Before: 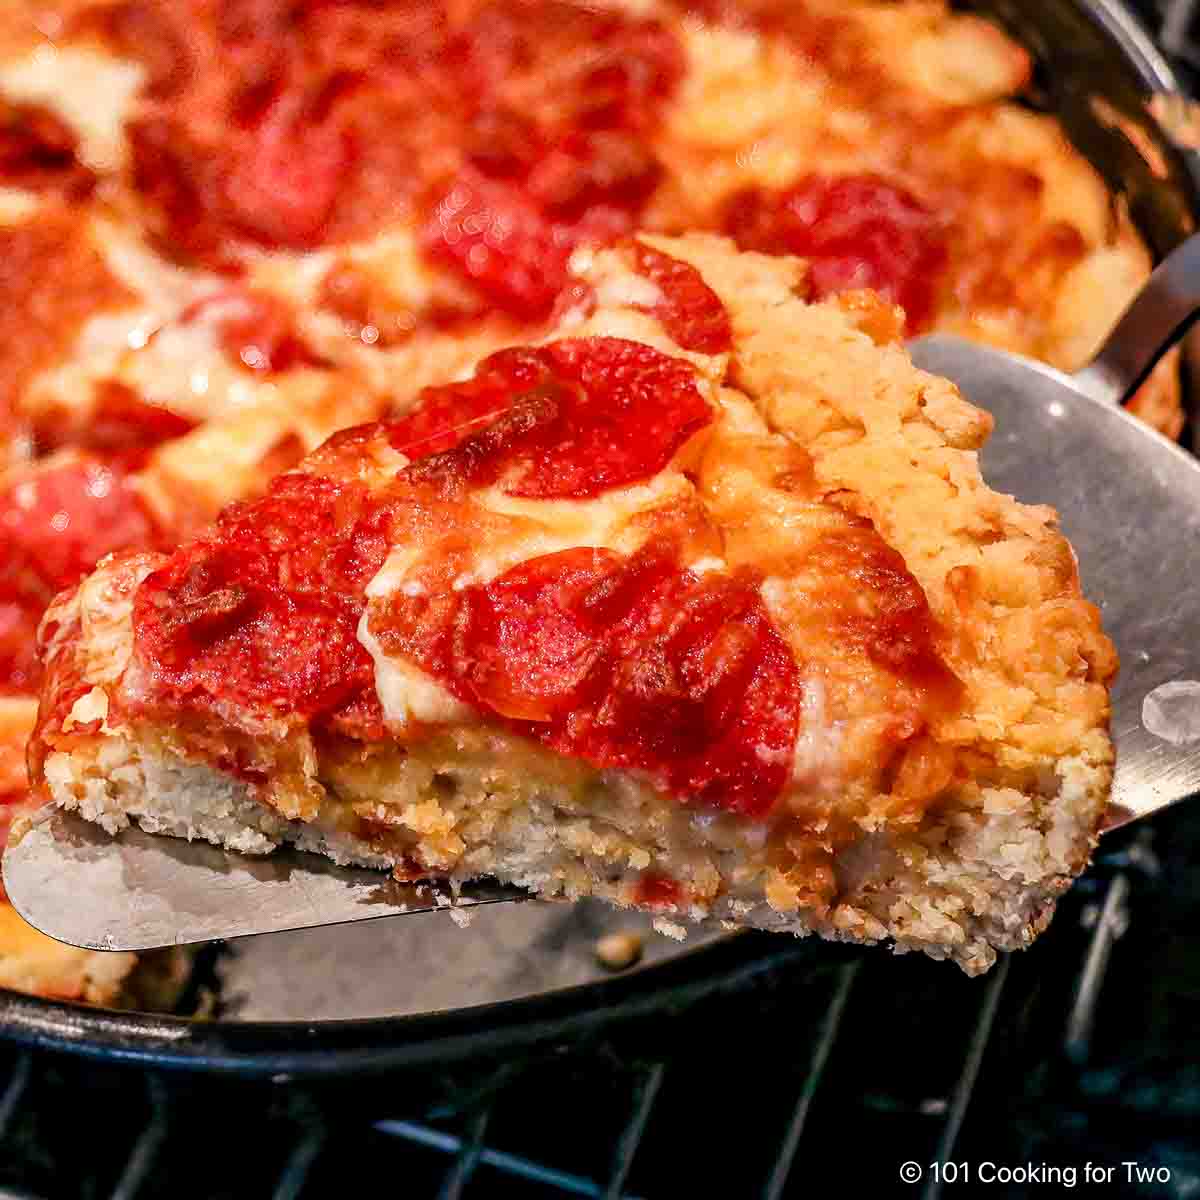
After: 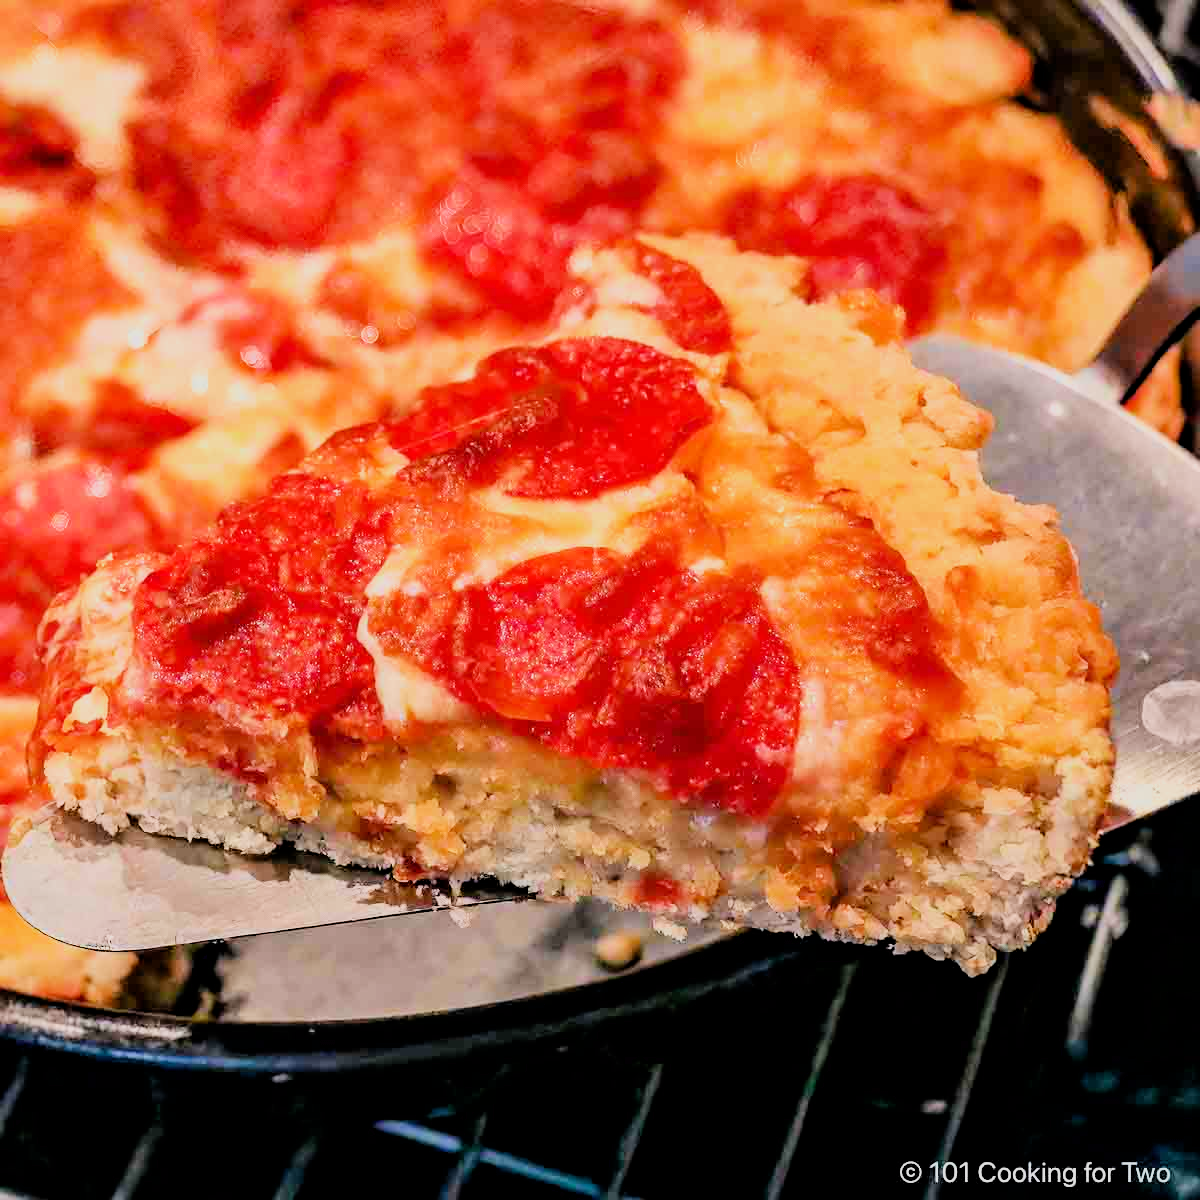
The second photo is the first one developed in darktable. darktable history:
exposure: black level correction 0.001, exposure 0.955 EV, compensate exposure bias true, compensate highlight preservation false
filmic rgb: black relative exposure -6.15 EV, white relative exposure 6.96 EV, hardness 2.23, color science v6 (2022)
